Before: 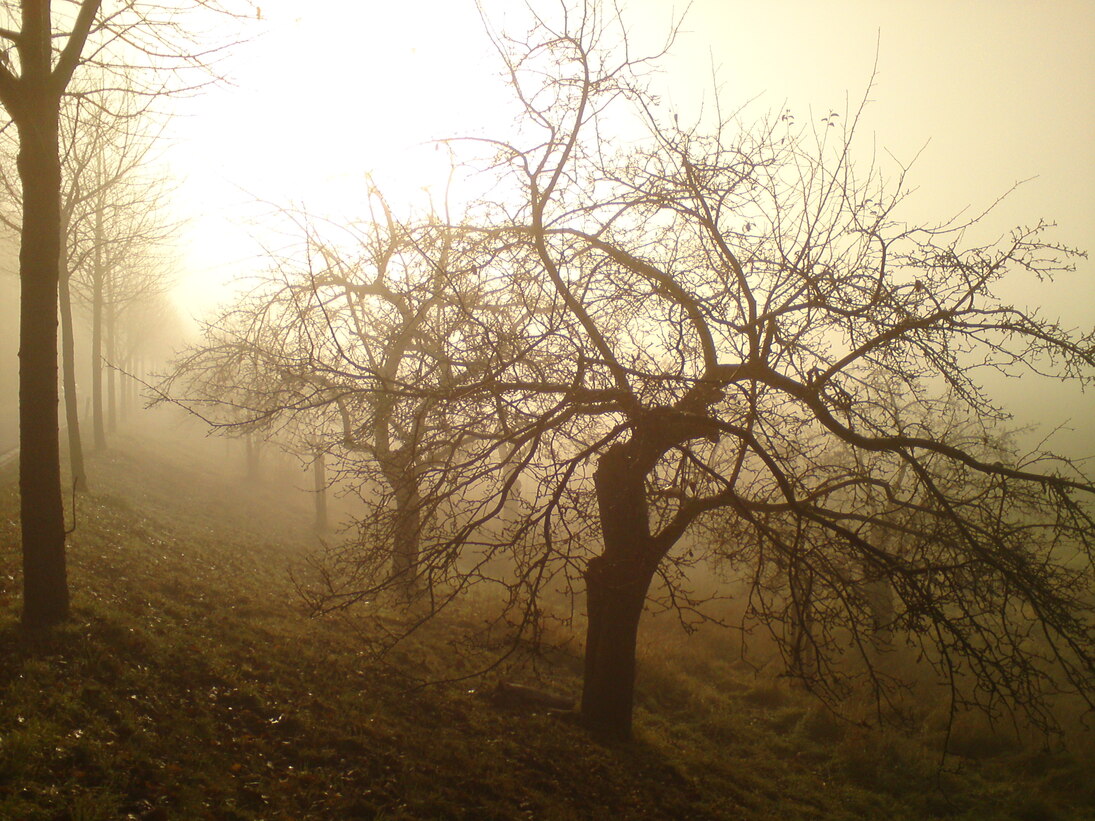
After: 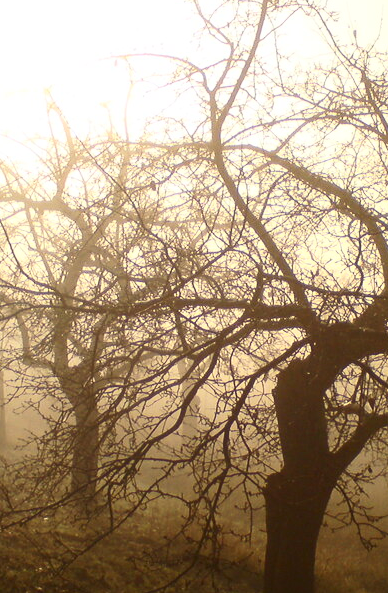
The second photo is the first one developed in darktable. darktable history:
crop and rotate: left 29.393%, top 10.332%, right 35.127%, bottom 17.436%
contrast brightness saturation: contrast 0.245, brightness 0.089
